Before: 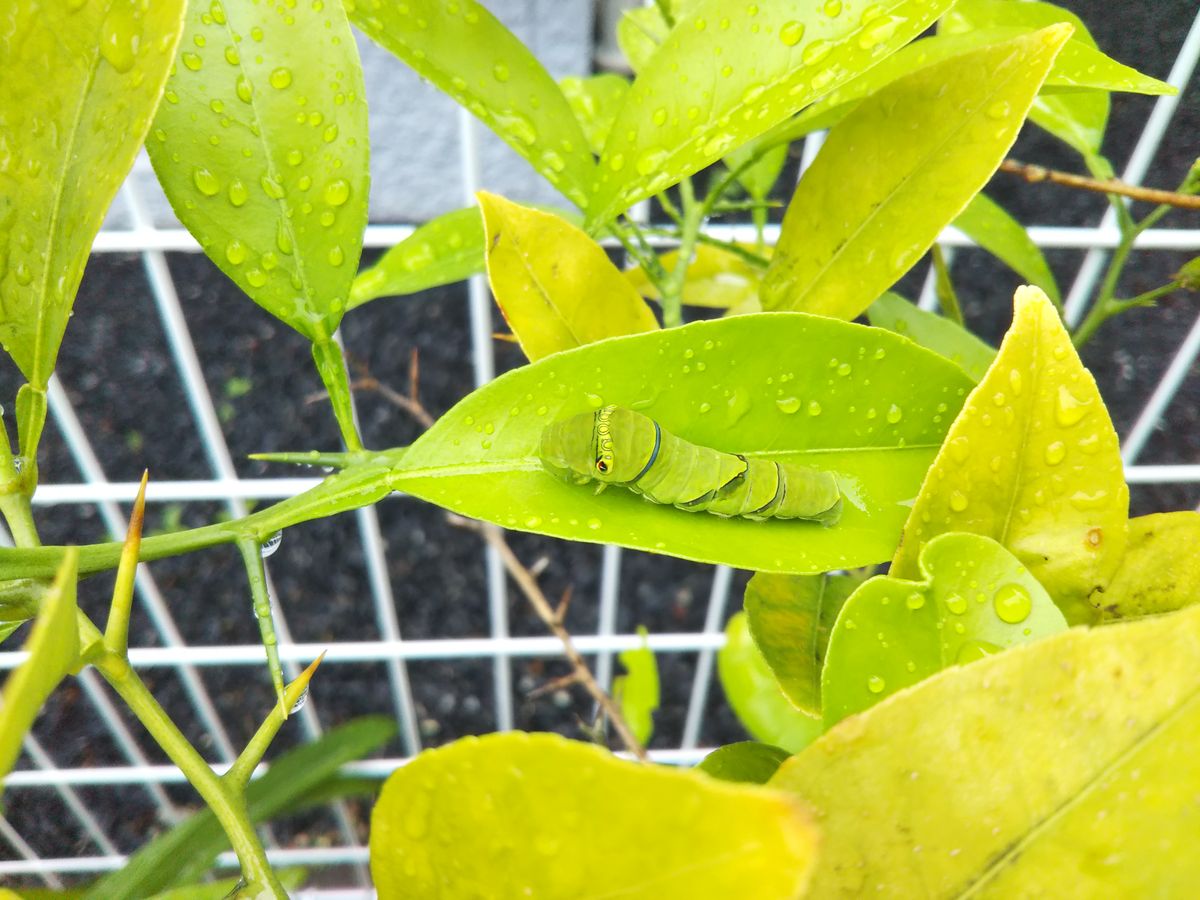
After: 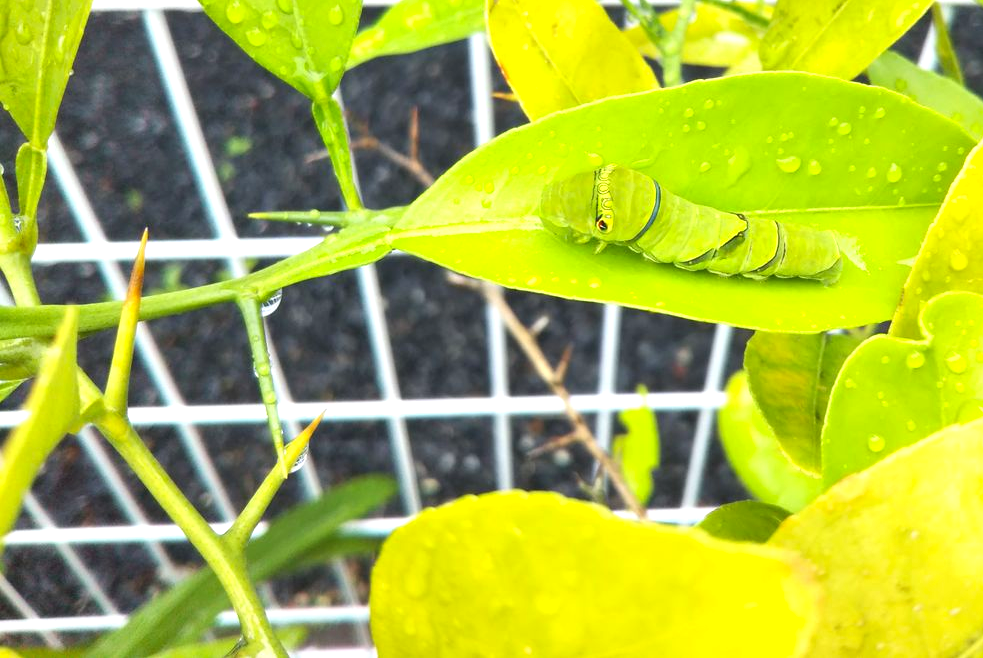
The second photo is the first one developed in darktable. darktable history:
contrast brightness saturation: contrast -0.013, brightness -0.01, saturation 0.035
exposure: black level correction 0, exposure 0.499 EV, compensate highlight preservation false
crop: top 26.841%, right 18.003%
